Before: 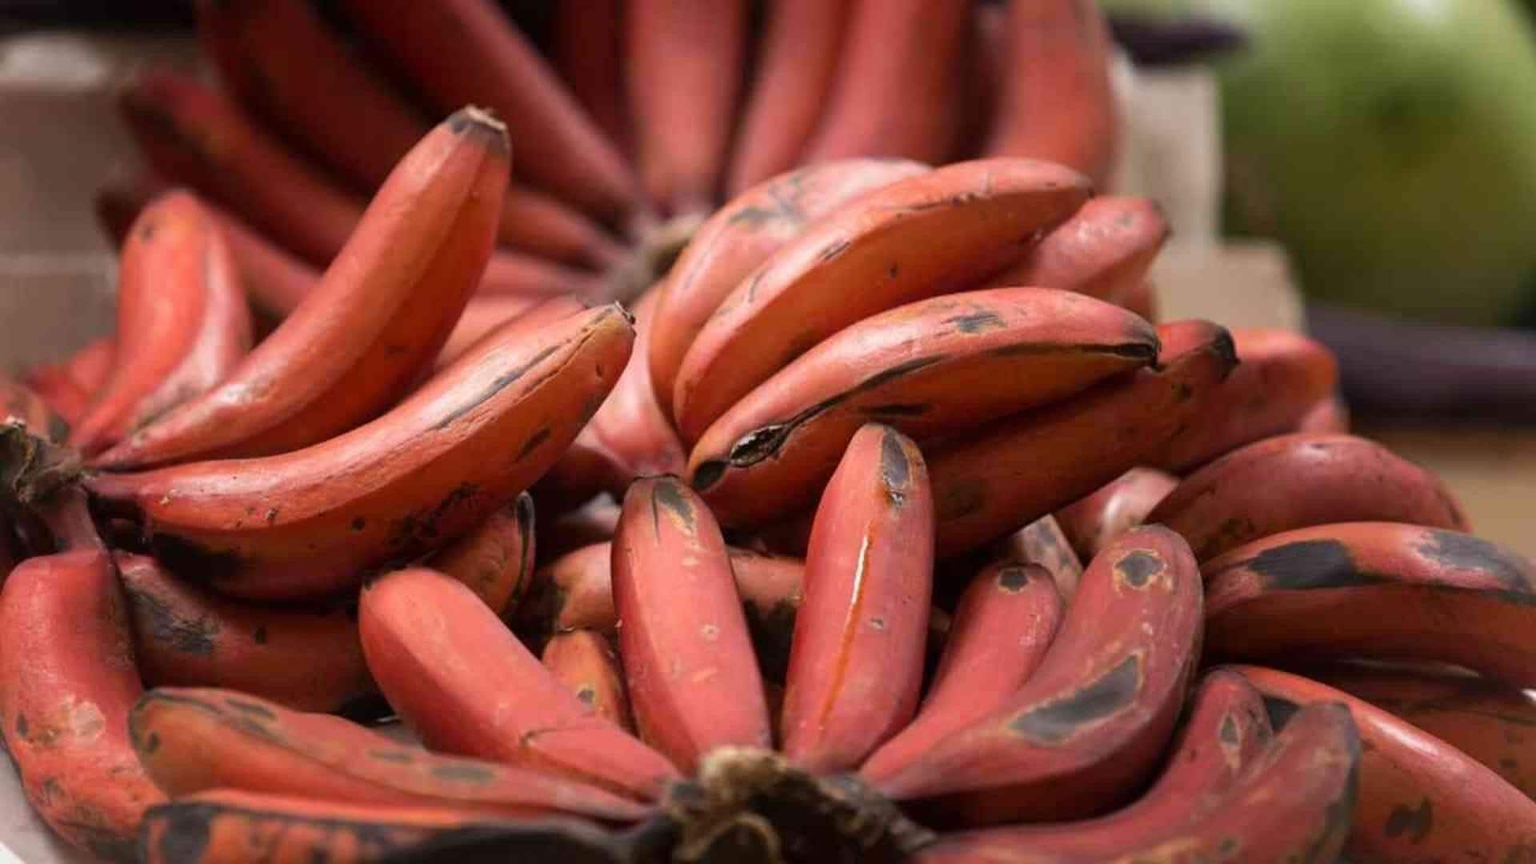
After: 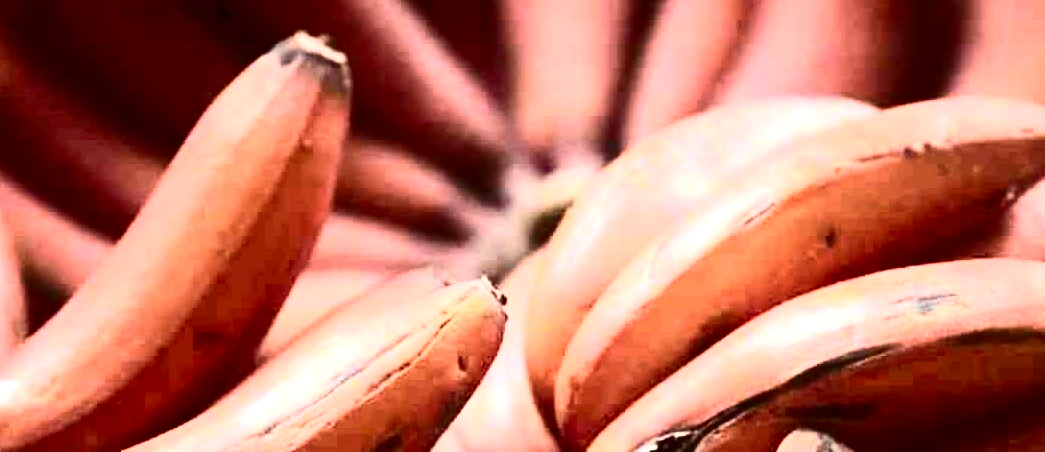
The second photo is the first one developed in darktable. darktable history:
contrast brightness saturation: contrast 0.496, saturation -0.096
crop: left 14.962%, top 9.273%, right 30.609%, bottom 48.87%
exposure: exposure 1.164 EV, compensate highlight preservation false
